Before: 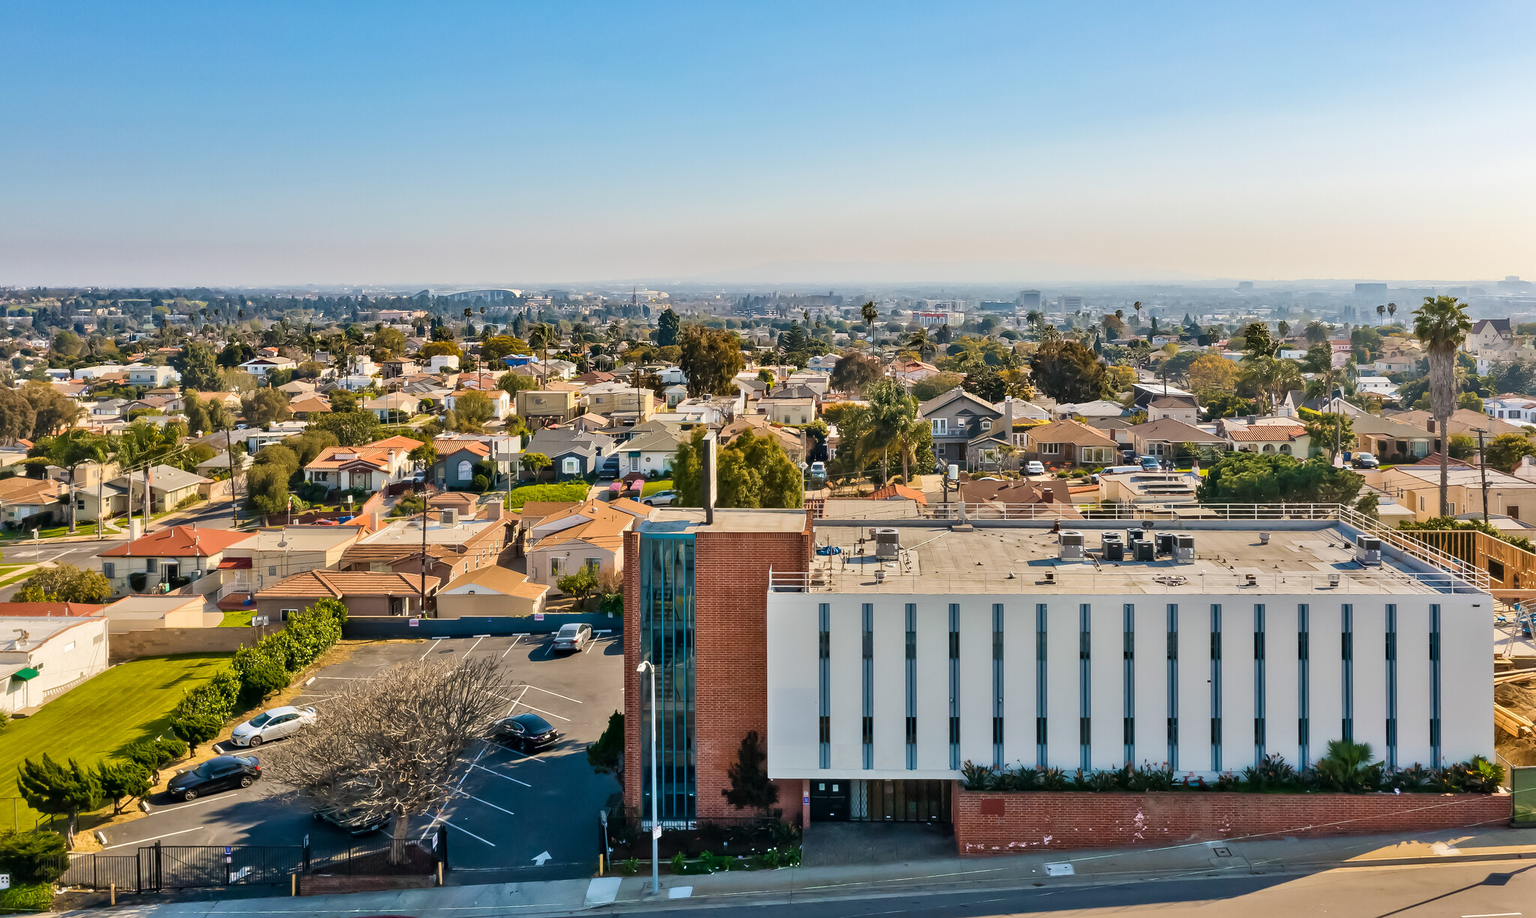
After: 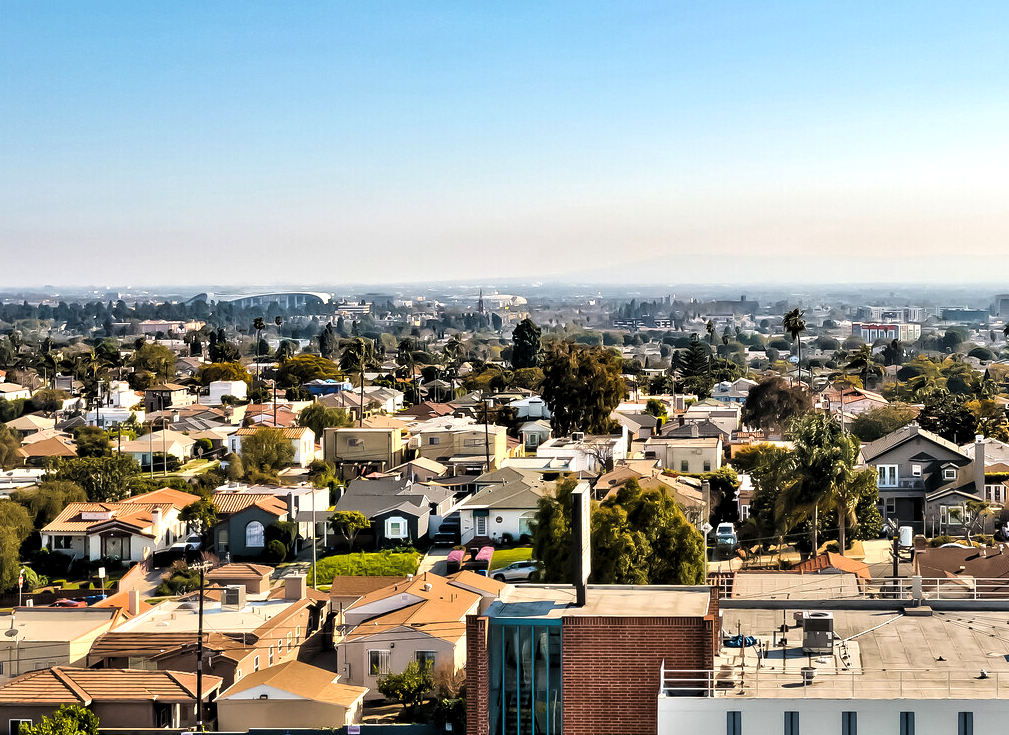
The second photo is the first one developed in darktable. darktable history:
crop: left 17.835%, top 7.675%, right 32.881%, bottom 32.213%
levels: levels [0.129, 0.519, 0.867]
